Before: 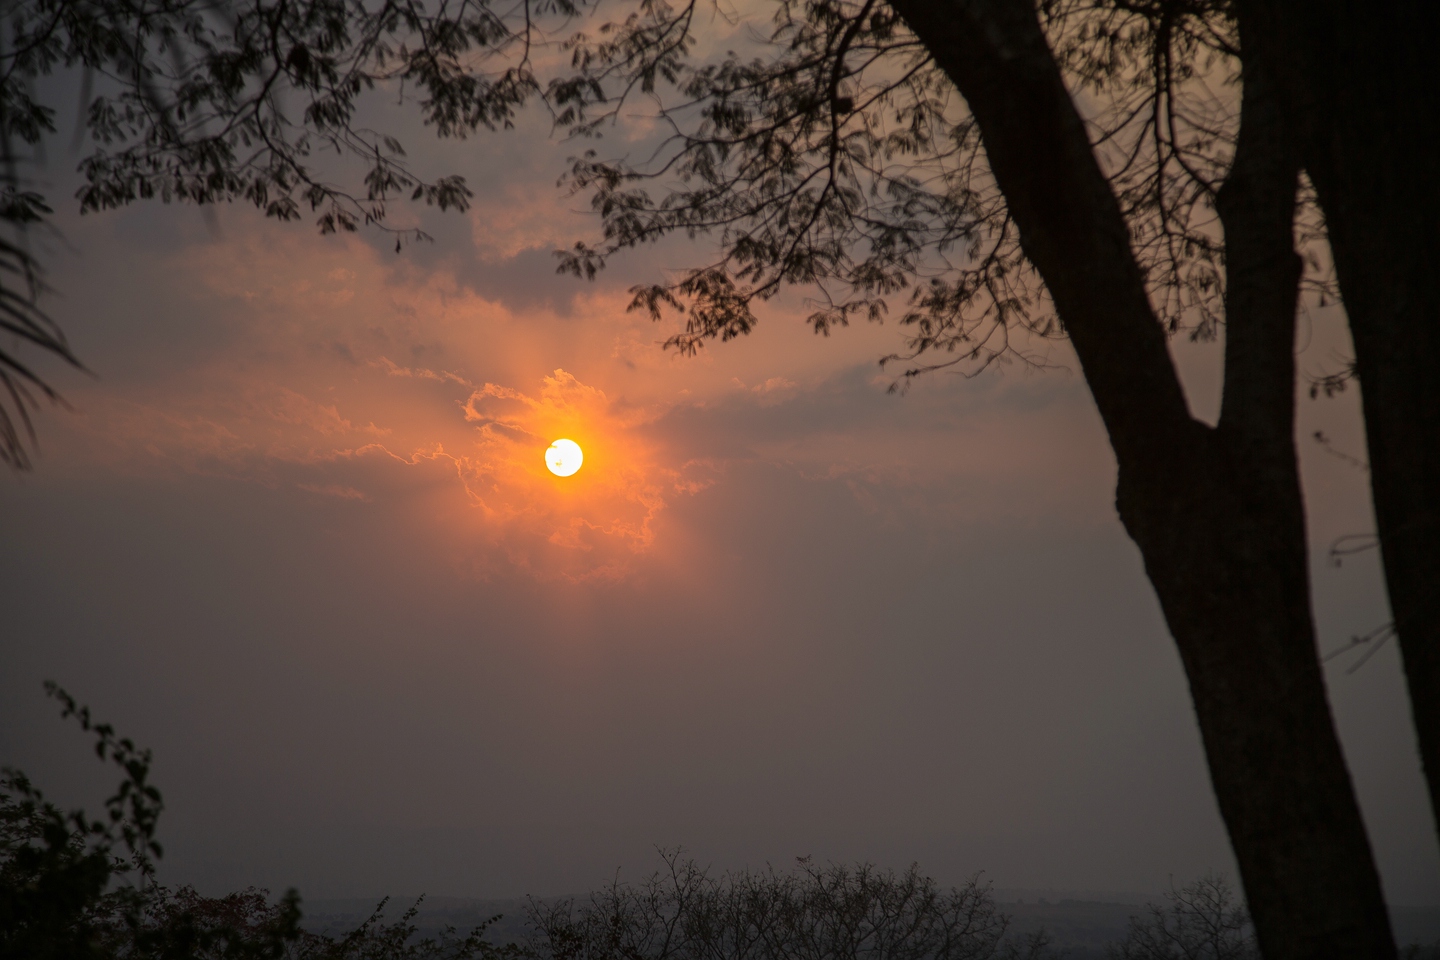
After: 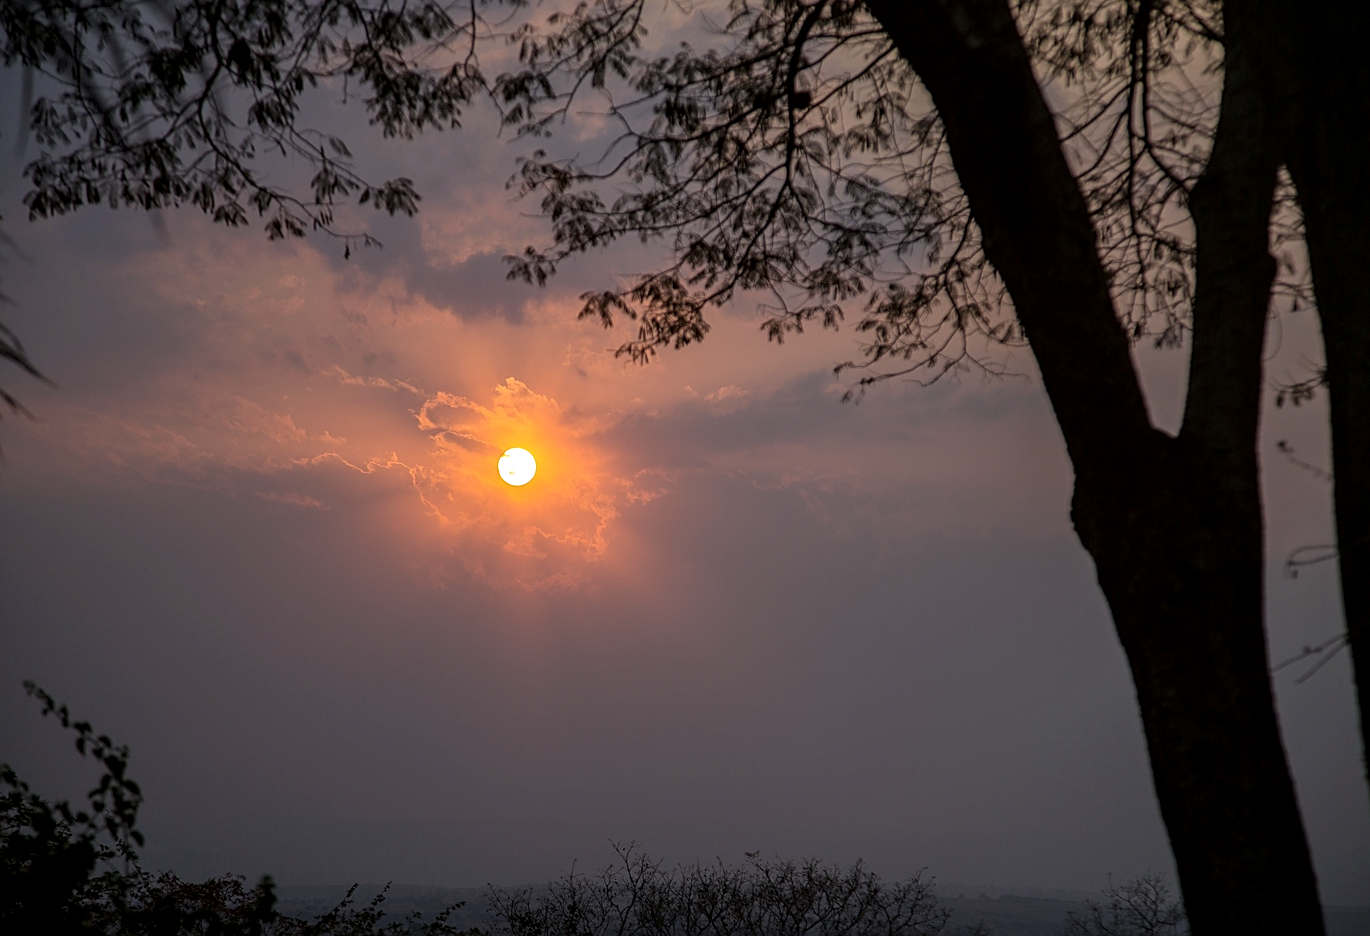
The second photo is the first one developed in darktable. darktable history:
sharpen: on, module defaults
white balance: red 0.967, blue 1.119, emerald 0.756
rotate and perspective: rotation 0.074°, lens shift (vertical) 0.096, lens shift (horizontal) -0.041, crop left 0.043, crop right 0.952, crop top 0.024, crop bottom 0.979
local contrast: on, module defaults
